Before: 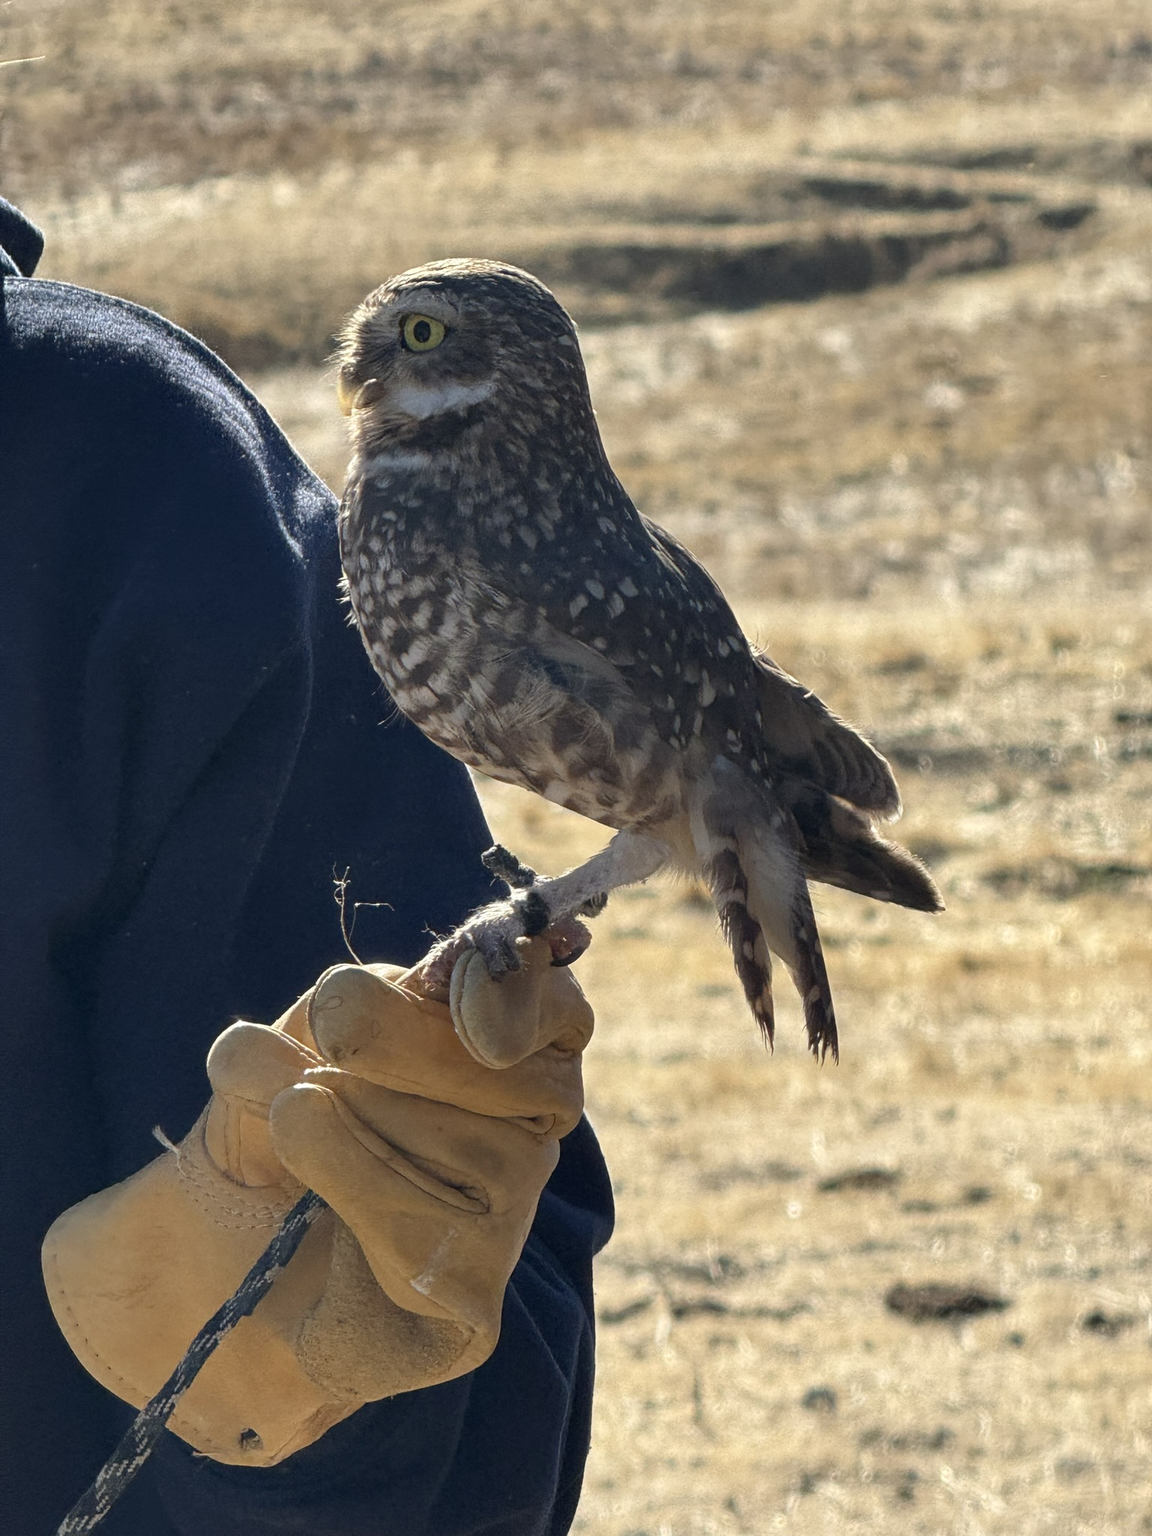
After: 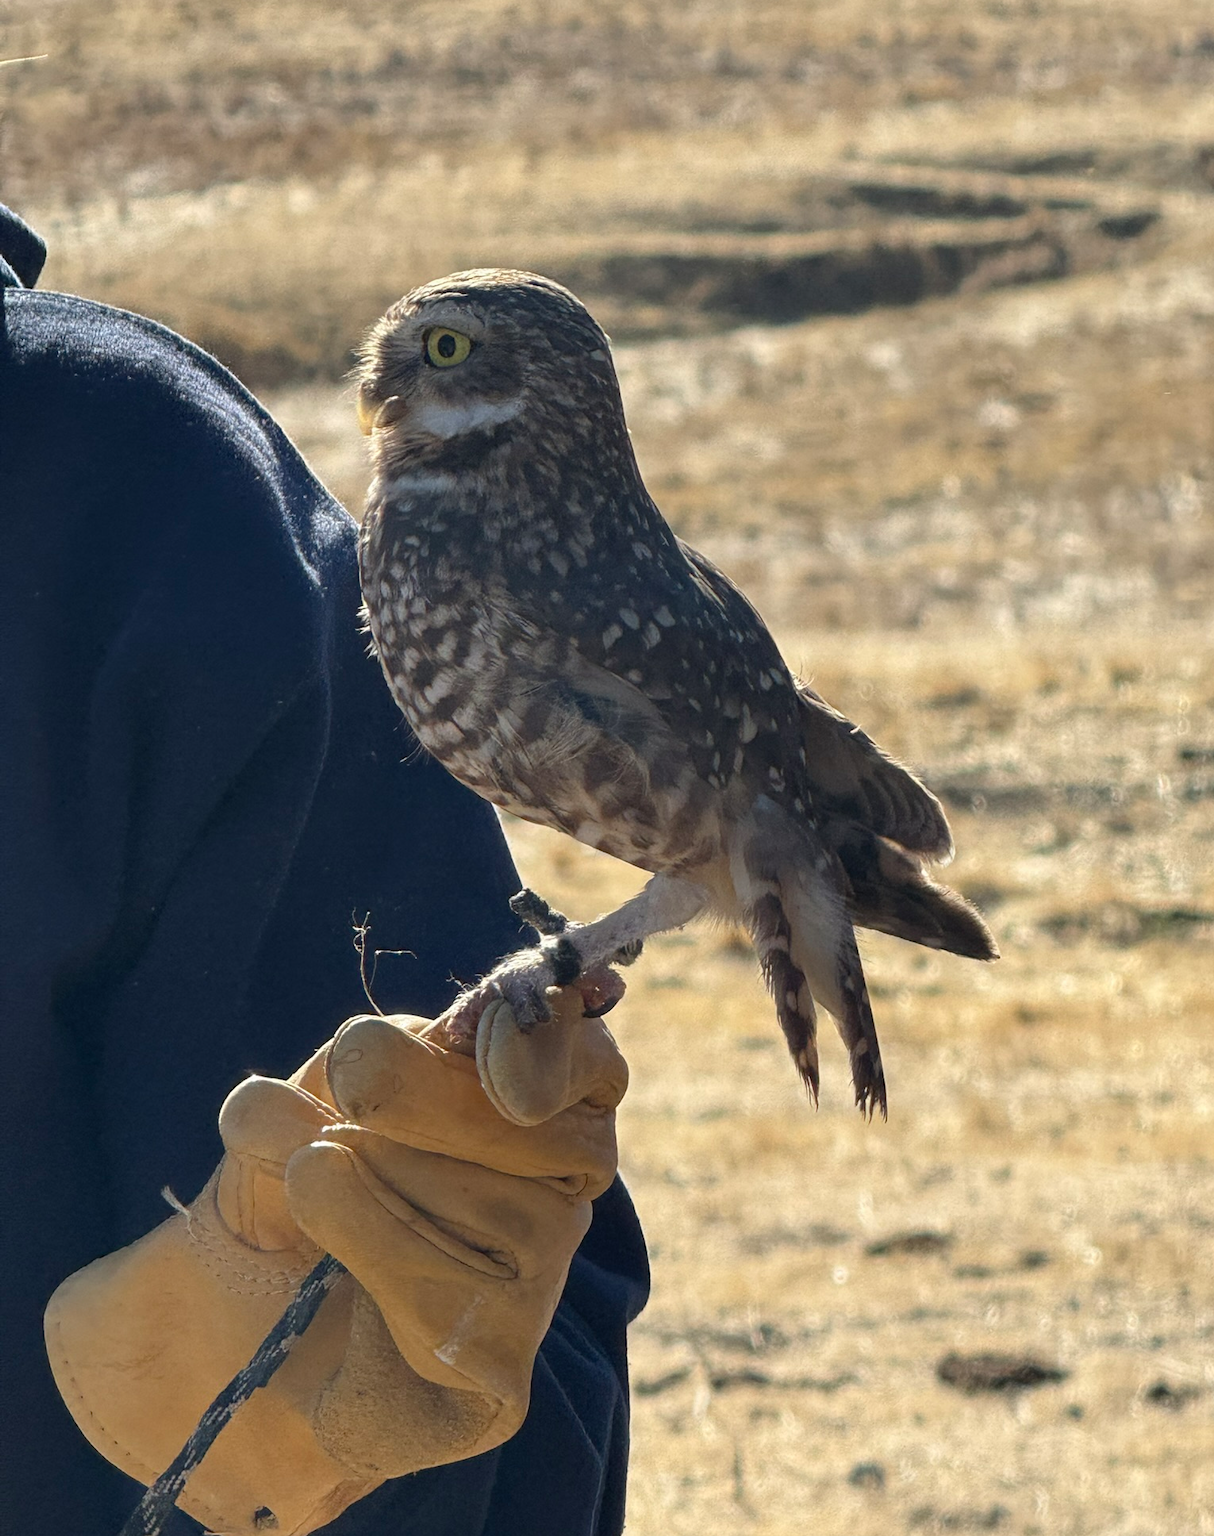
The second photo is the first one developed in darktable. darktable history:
crop: top 0.323%, right 0.264%, bottom 5.107%
local contrast: mode bilateral grid, contrast 99, coarseness 100, detail 91%, midtone range 0.2
